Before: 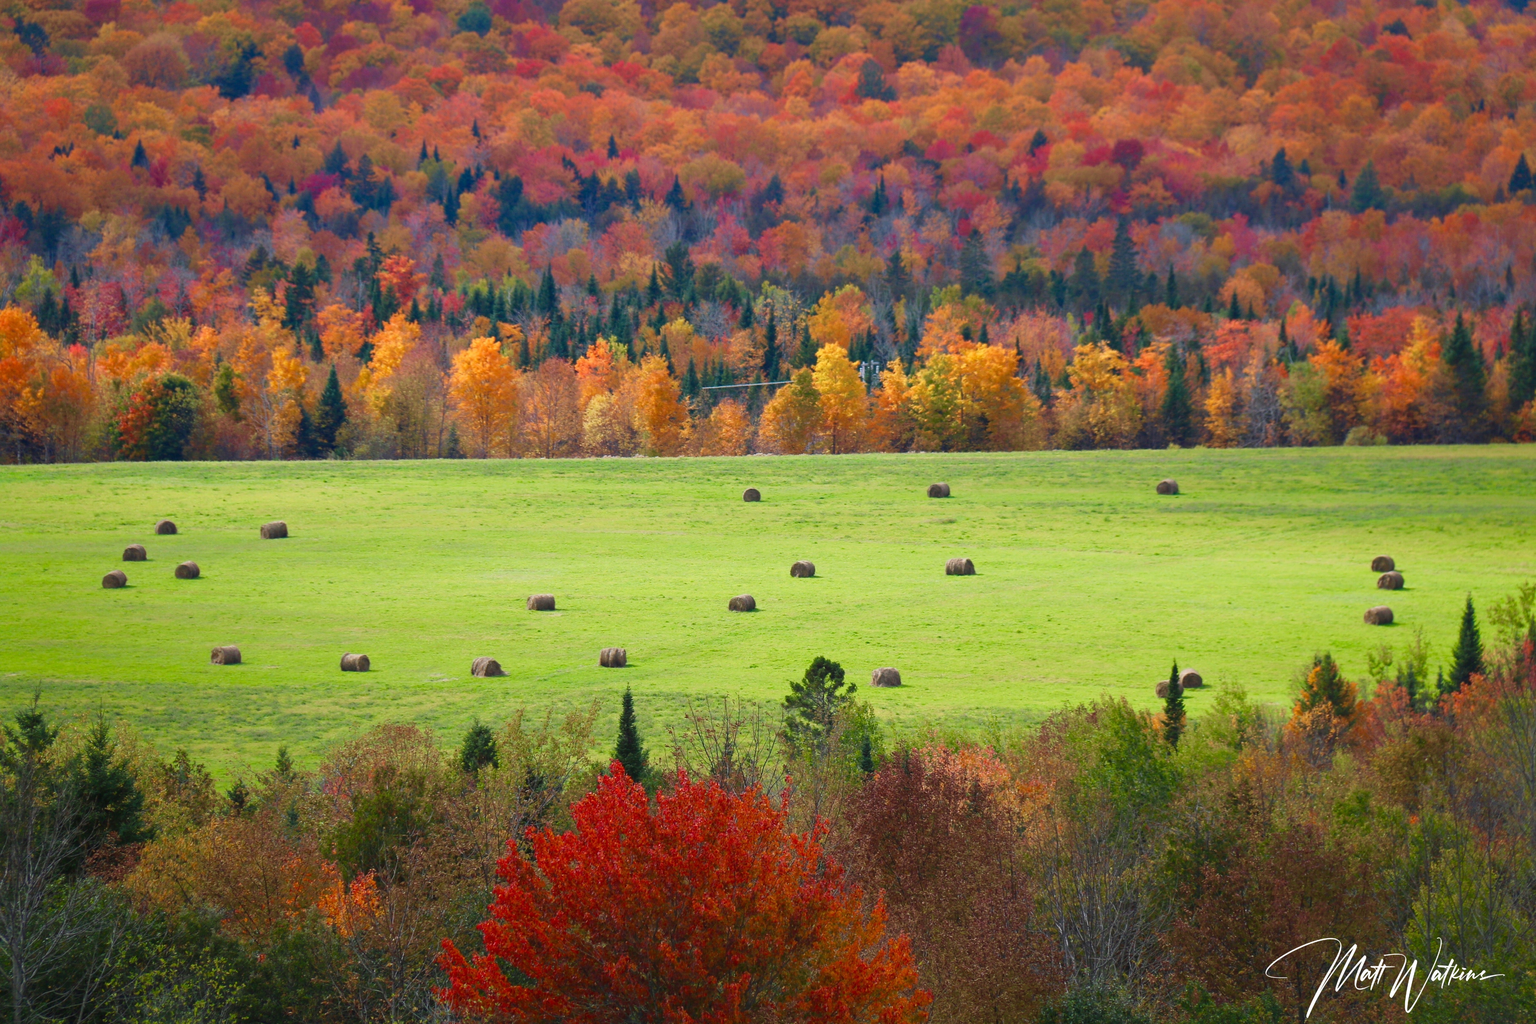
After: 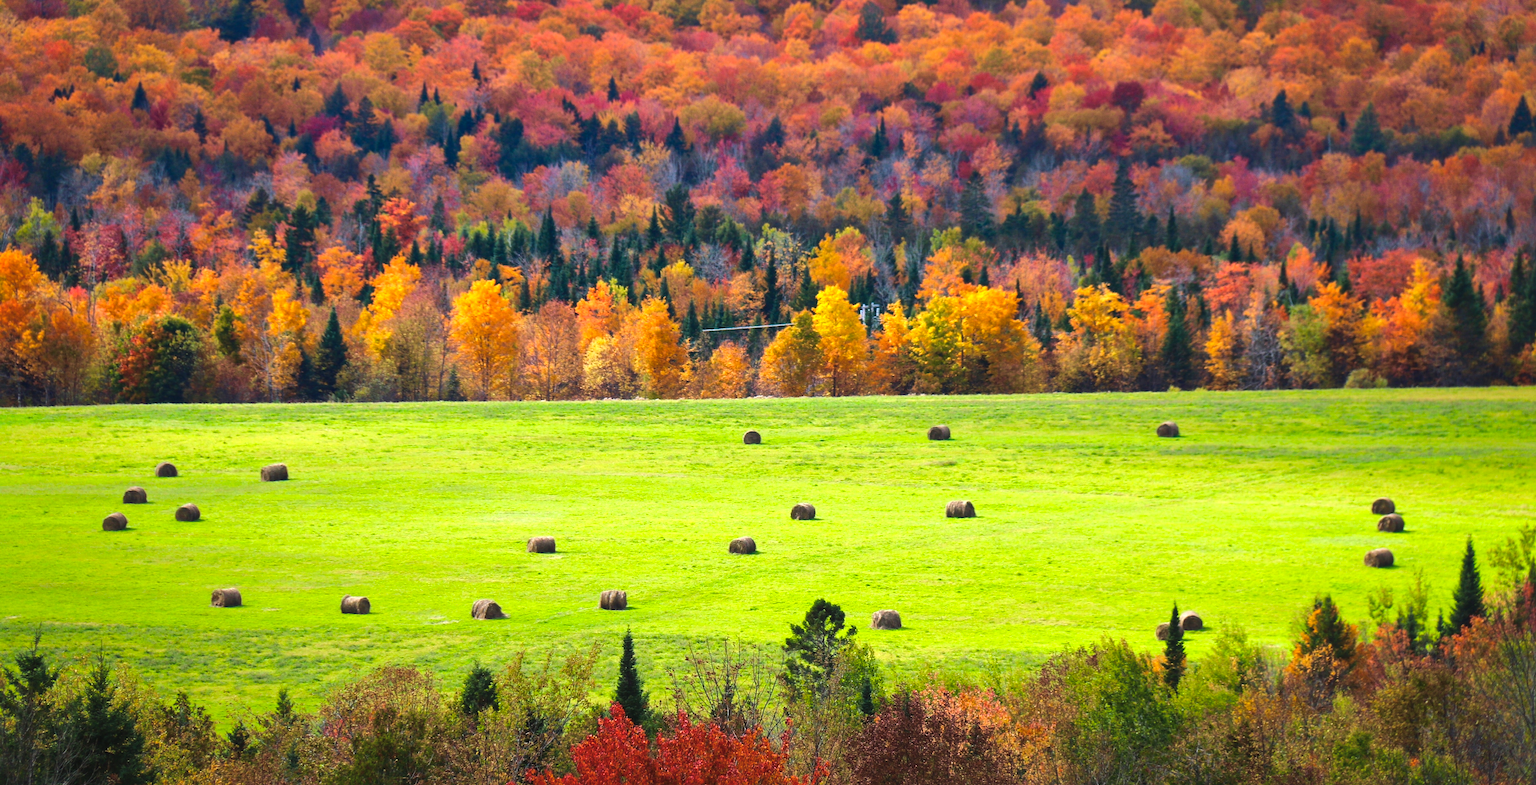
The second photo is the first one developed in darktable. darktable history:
color balance rgb: global offset › luminance 0.71%, perceptual saturation grading › global saturation -11.5%, perceptual brilliance grading › highlights 17.77%, perceptual brilliance grading › mid-tones 31.71%, perceptual brilliance grading › shadows -31.01%, global vibrance 50%
local contrast: mode bilateral grid, contrast 20, coarseness 50, detail 120%, midtone range 0.2
crop: top 5.667%, bottom 17.637%
